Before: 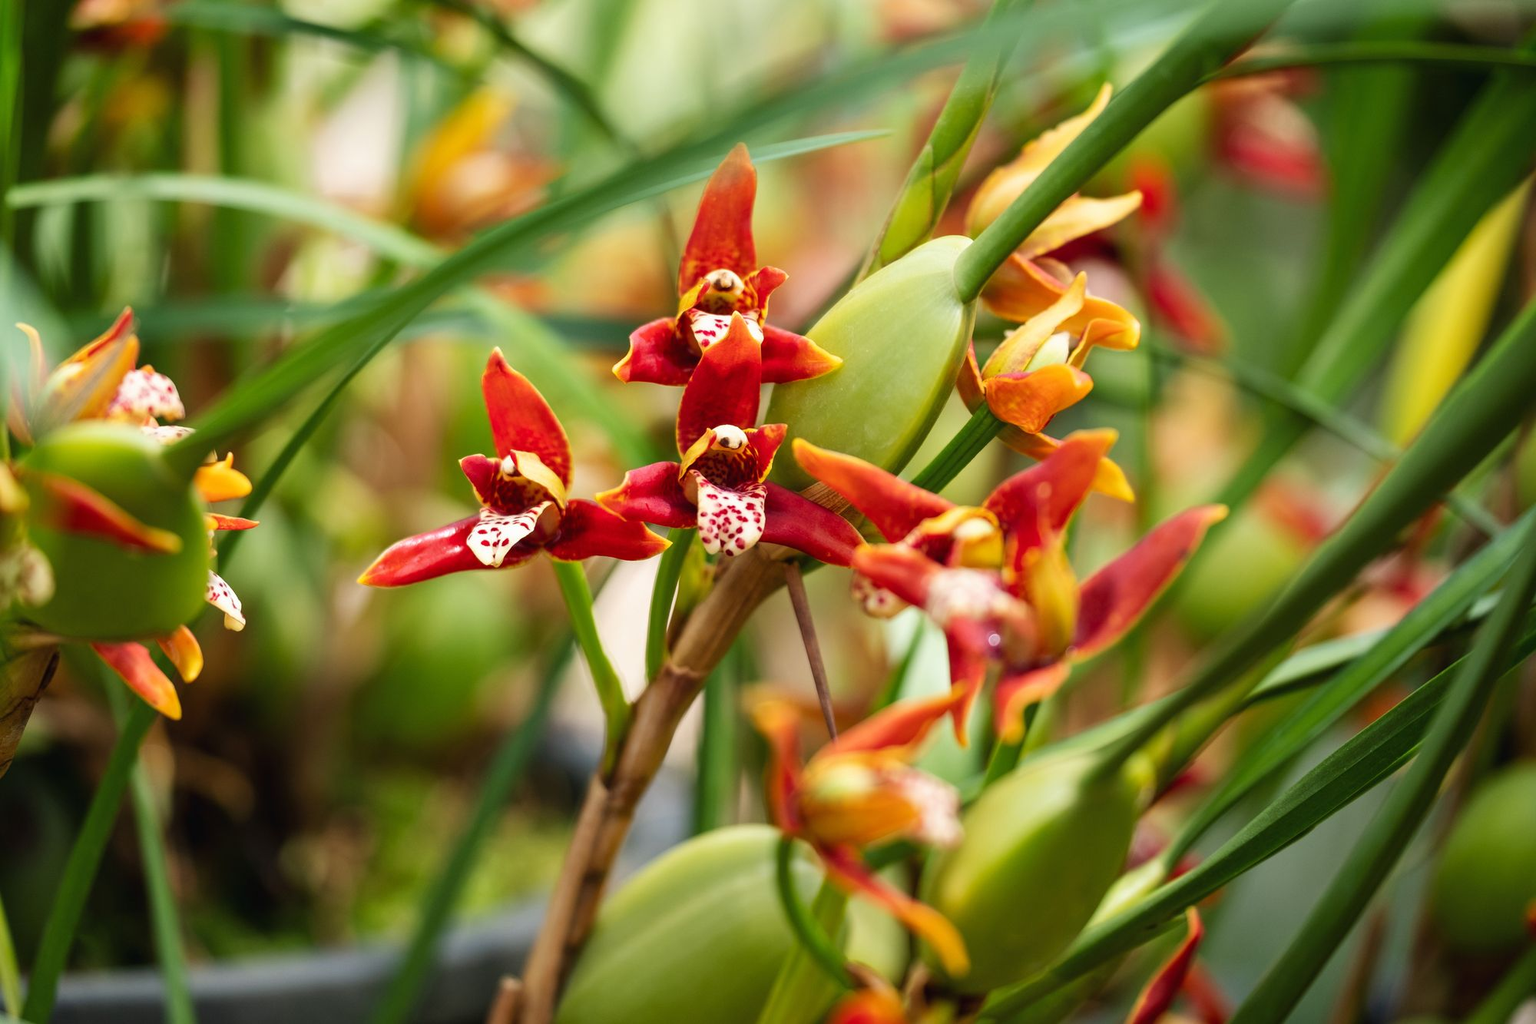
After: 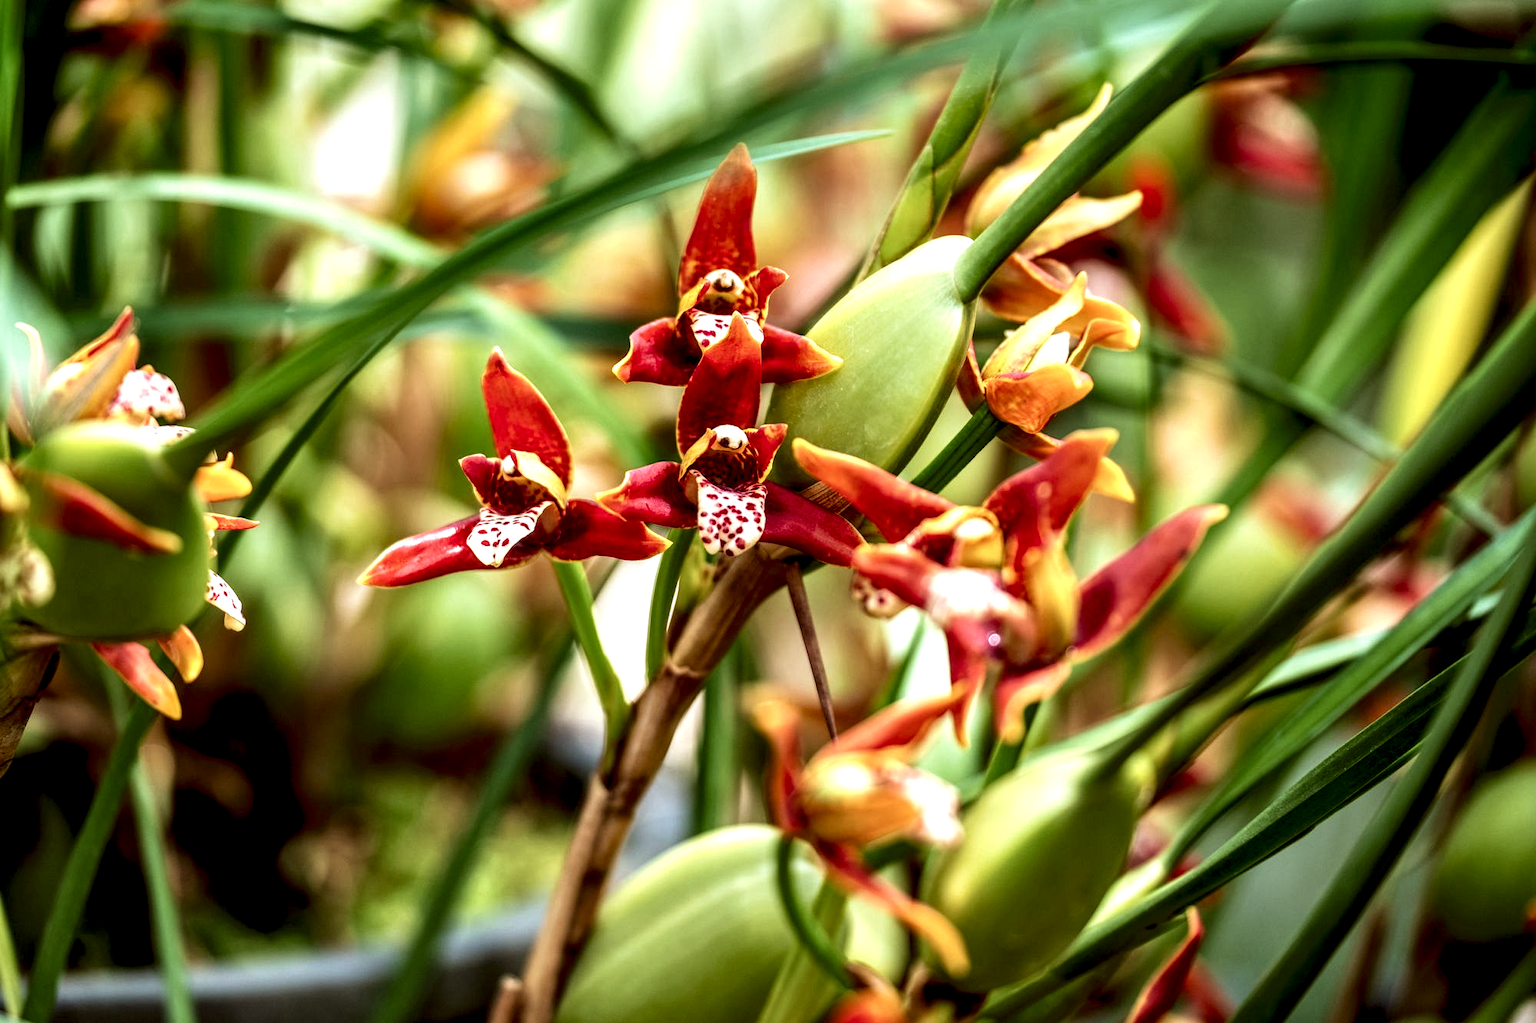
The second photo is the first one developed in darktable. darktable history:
local contrast: detail 203%
color correction: highlights a* -3.28, highlights b* -6.24, shadows a* 3.1, shadows b* 5.19
velvia: on, module defaults
